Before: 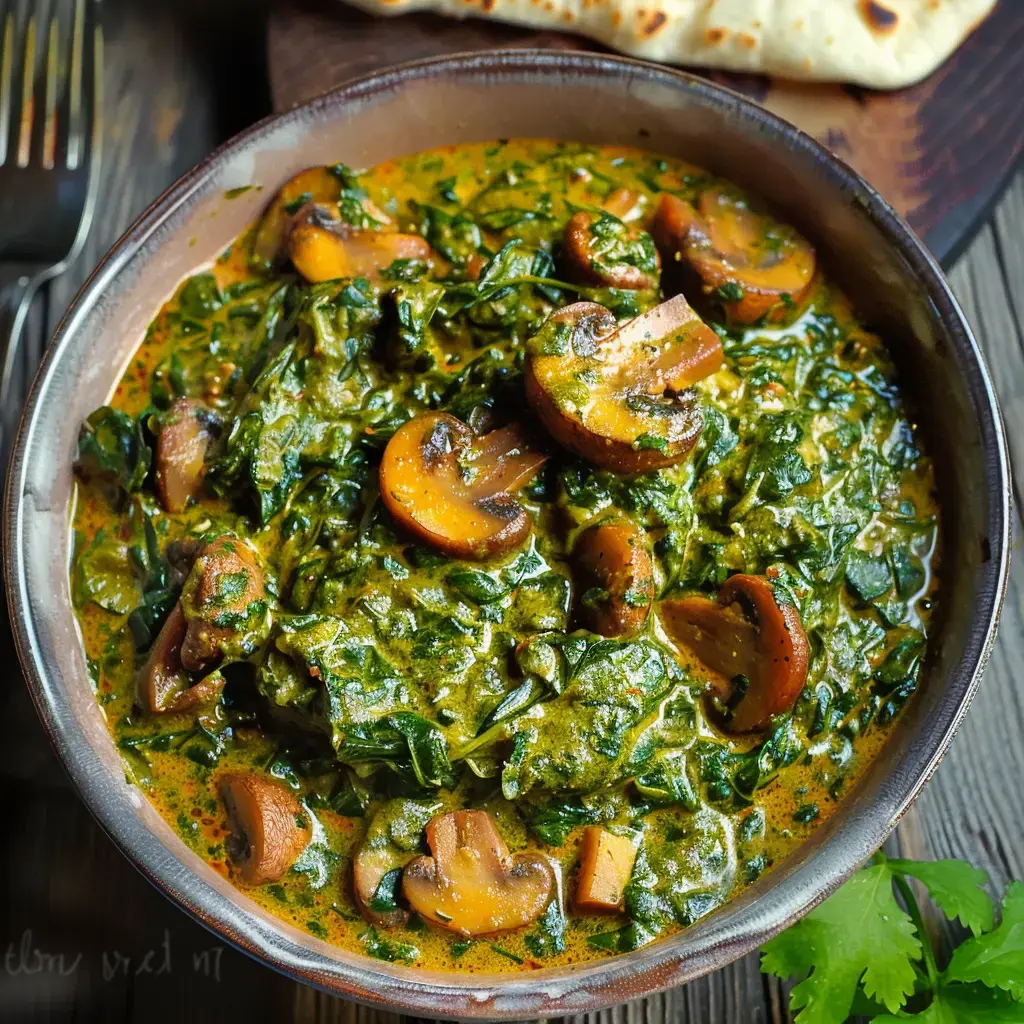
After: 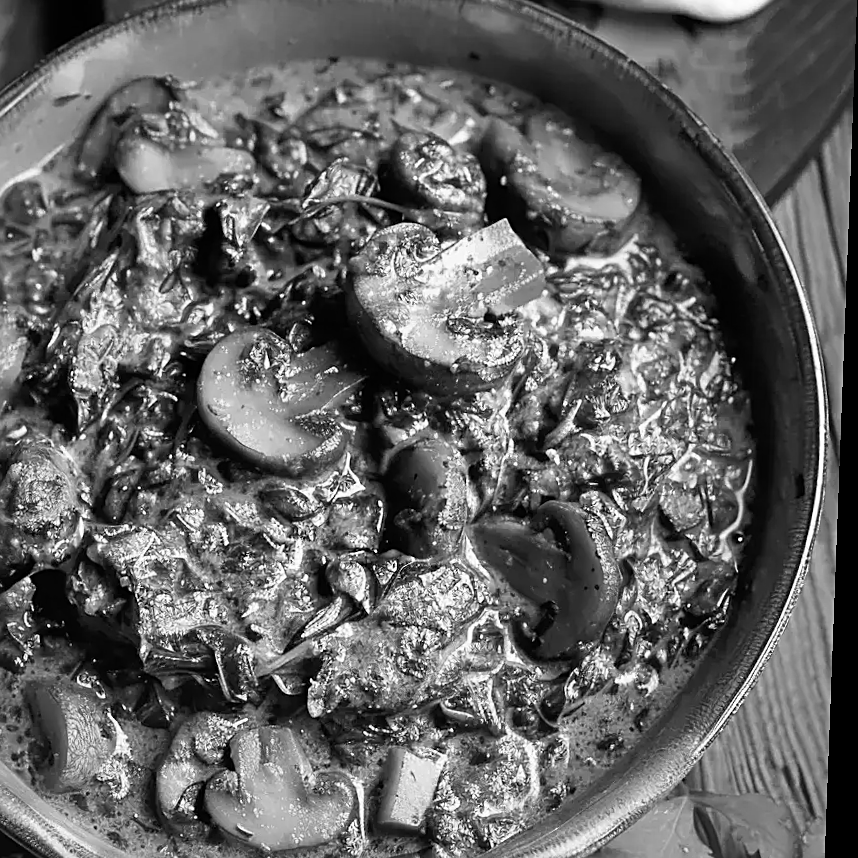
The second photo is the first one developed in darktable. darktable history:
crop: left 19.159%, top 9.58%, bottom 9.58%
monochrome: on, module defaults
rotate and perspective: rotation 2.17°, automatic cropping off
rgb curve: curves: ch0 [(0, 0) (0.078, 0.051) (0.929, 0.956) (1, 1)], compensate middle gray true
sharpen: on, module defaults
